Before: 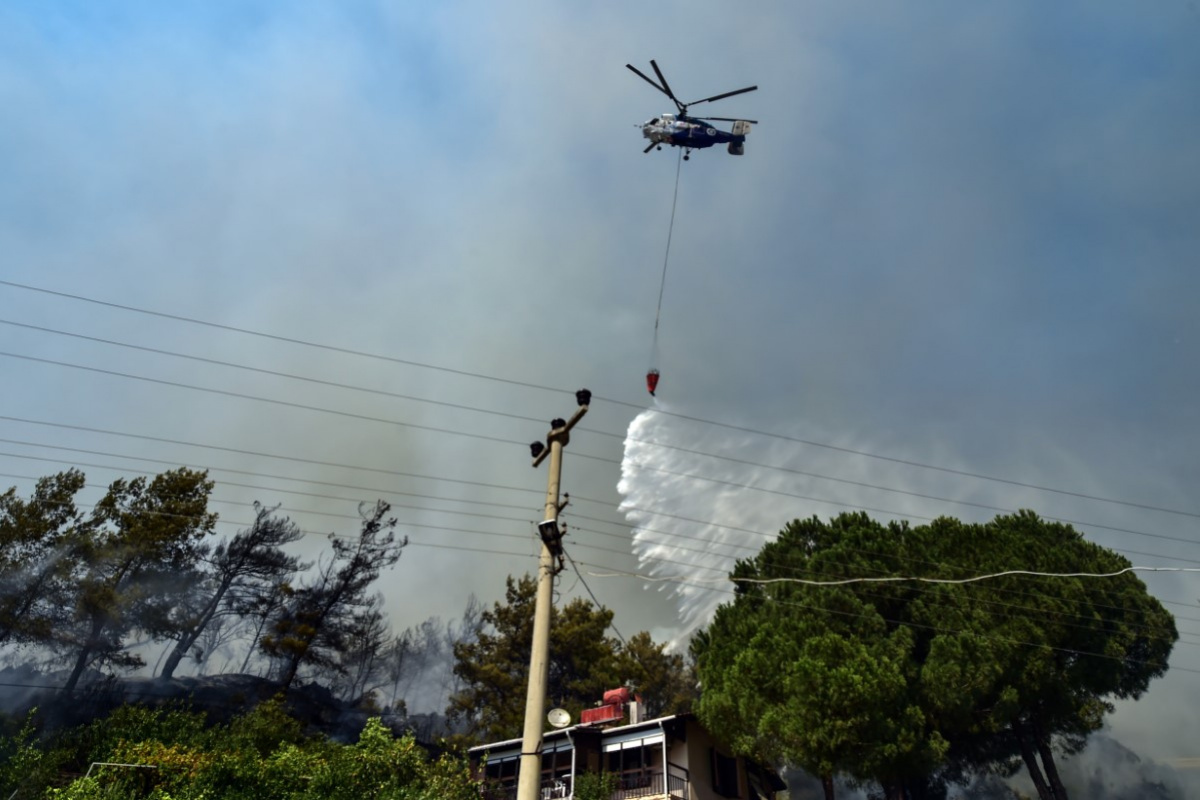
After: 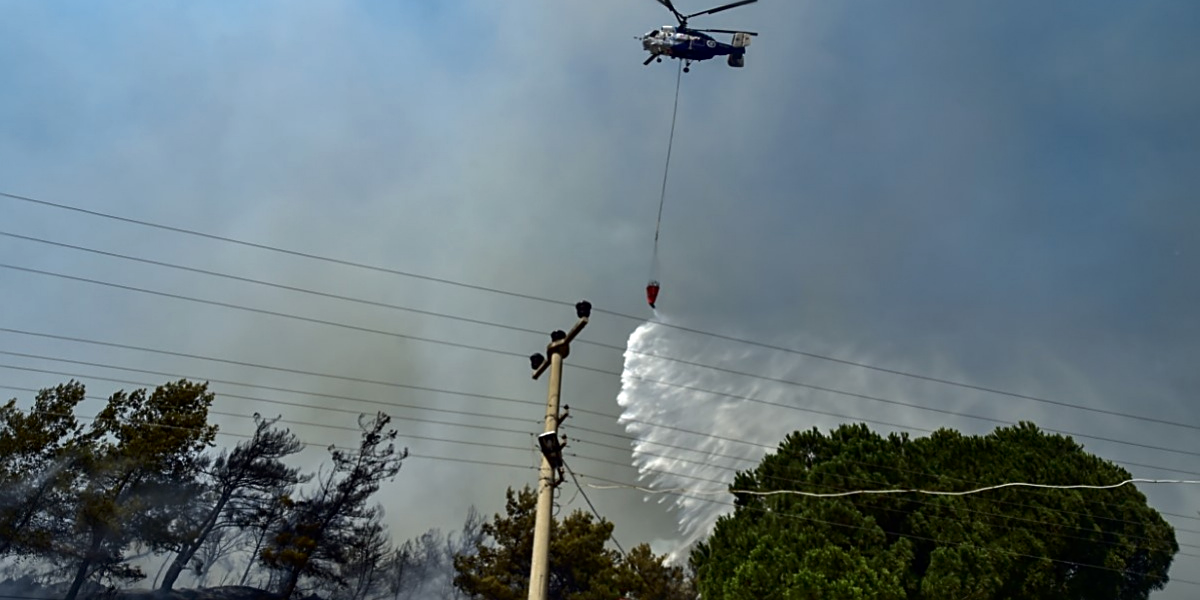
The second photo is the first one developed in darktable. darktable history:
crop: top 11.047%, bottom 13.9%
sharpen: amount 0.55
contrast brightness saturation: brightness -0.093
